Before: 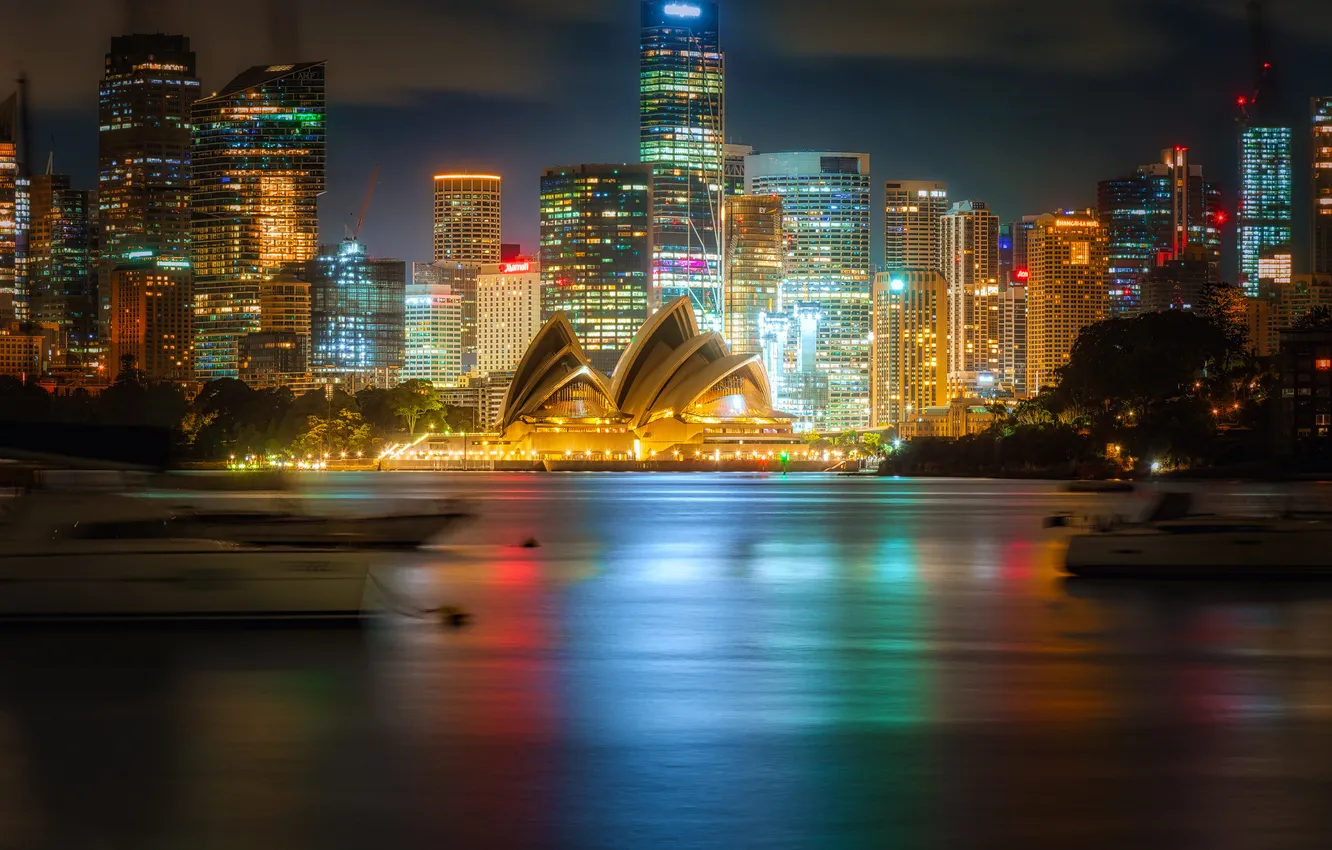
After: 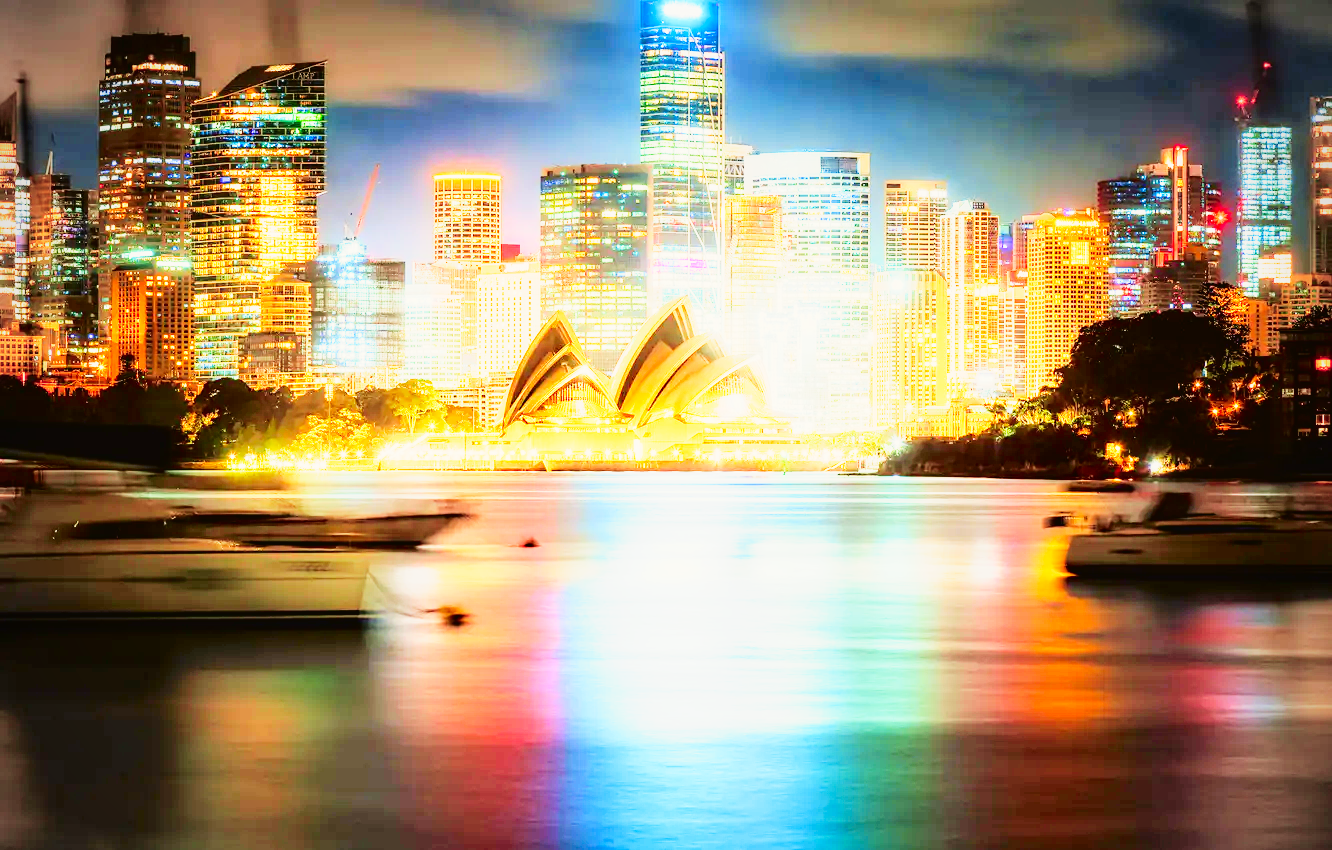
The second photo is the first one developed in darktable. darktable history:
exposure: black level correction 0.001, exposure 1.849 EV, compensate exposure bias true, compensate highlight preservation false
tone curve: curves: ch0 [(0, 0.021) (0.049, 0.044) (0.152, 0.14) (0.328, 0.377) (0.473, 0.543) (0.641, 0.705) (0.868, 0.887) (1, 0.969)]; ch1 [(0, 0) (0.302, 0.331) (0.427, 0.433) (0.472, 0.47) (0.502, 0.503) (0.522, 0.526) (0.564, 0.591) (0.602, 0.632) (0.677, 0.701) (0.859, 0.885) (1, 1)]; ch2 [(0, 0) (0.33, 0.301) (0.447, 0.44) (0.487, 0.496) (0.502, 0.516) (0.535, 0.554) (0.565, 0.598) (0.618, 0.629) (1, 1)], color space Lab, independent channels, preserve colors none
base curve: curves: ch0 [(0, 0) (0.007, 0.004) (0.027, 0.03) (0.046, 0.07) (0.207, 0.54) (0.442, 0.872) (0.673, 0.972) (1, 1)], preserve colors none
vignetting: fall-off start 88.85%, fall-off radius 42.99%, width/height ratio 1.158, unbound false
